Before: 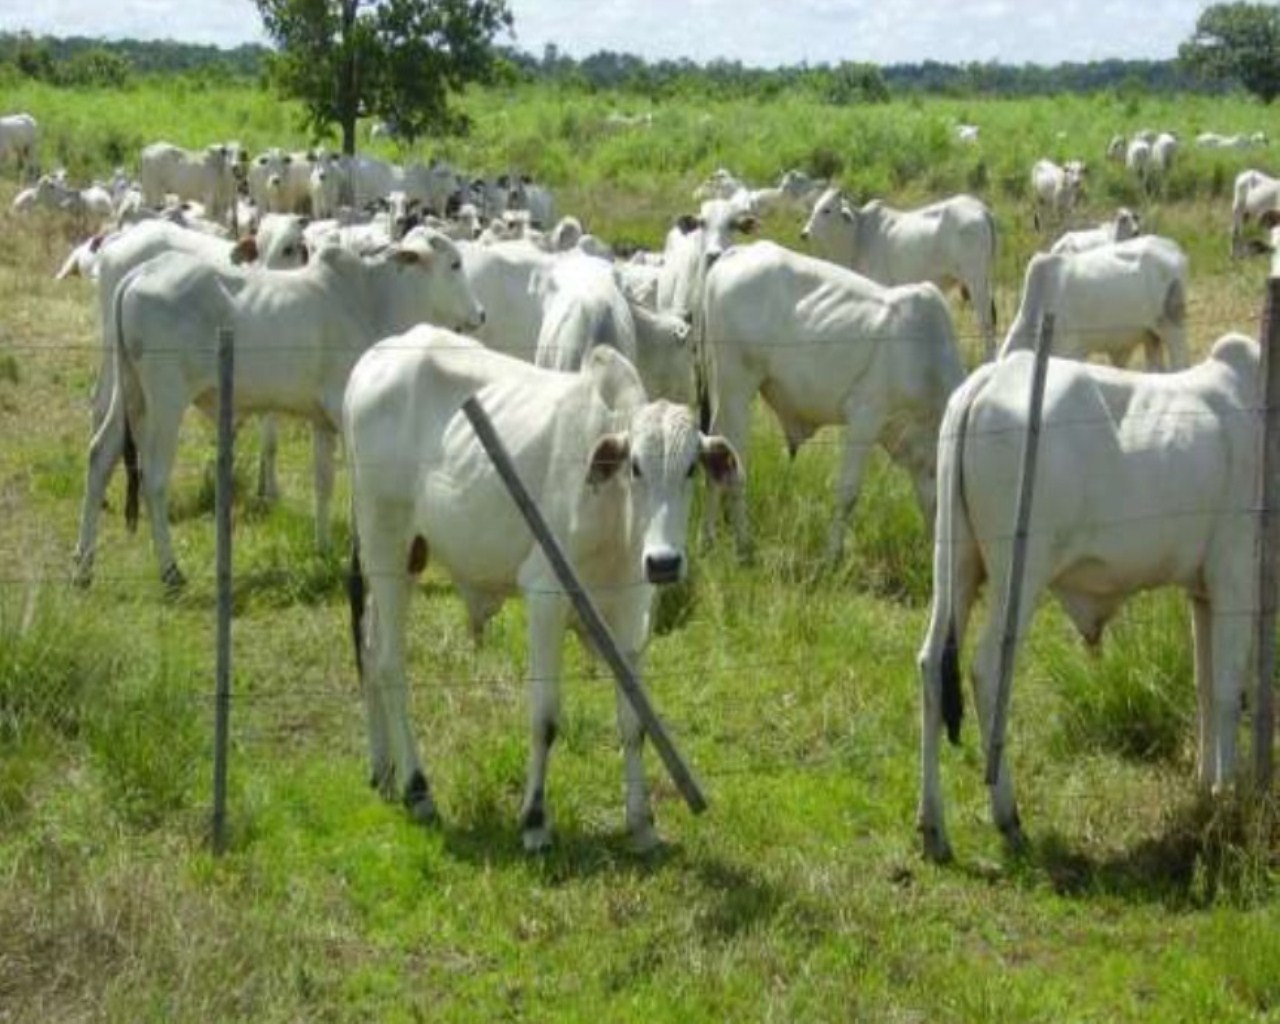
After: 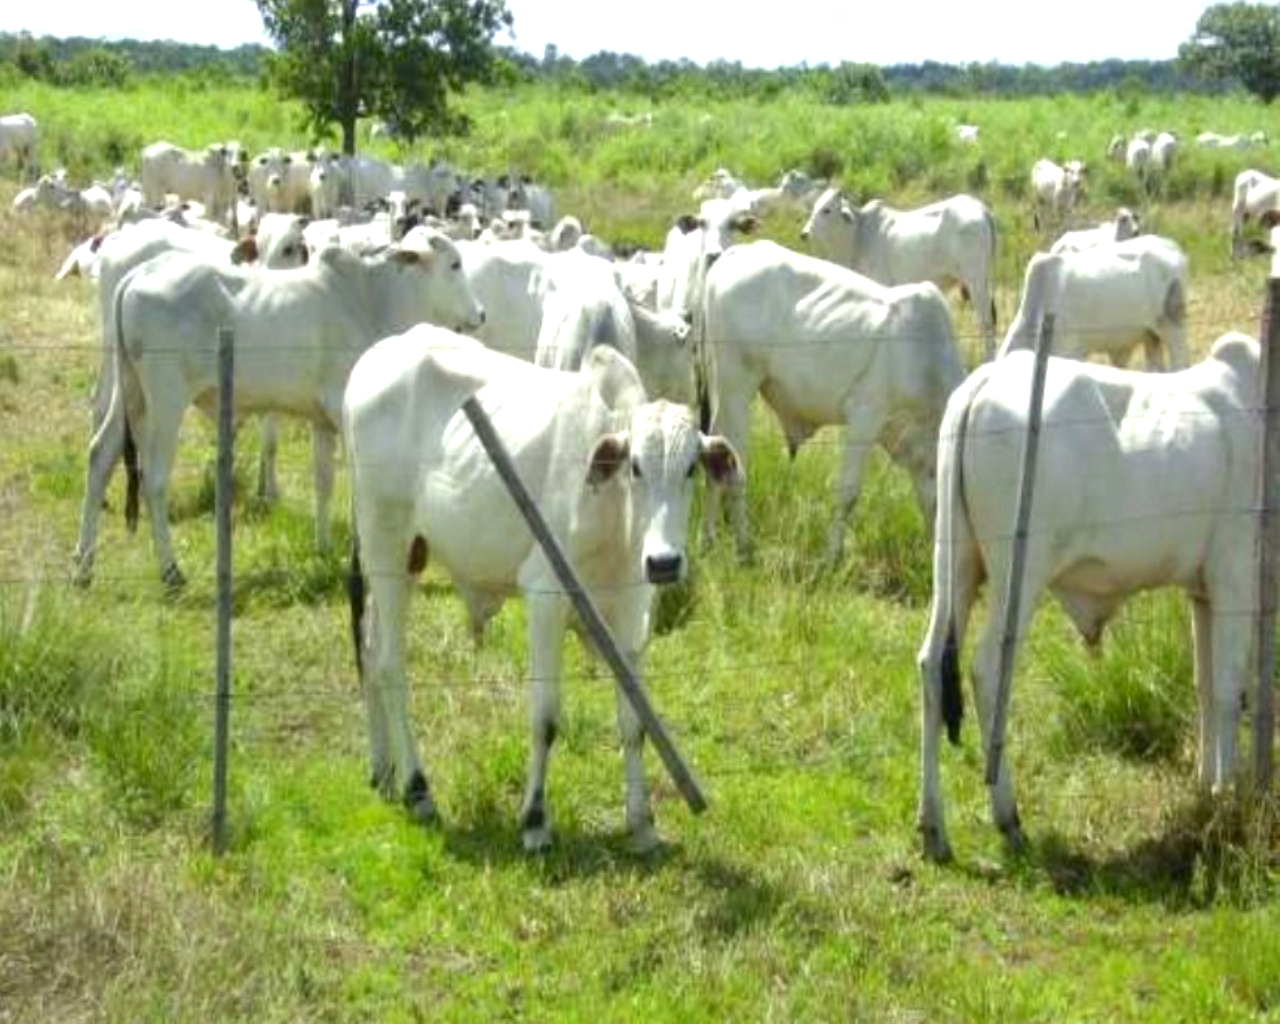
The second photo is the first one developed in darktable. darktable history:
exposure: black level correction 0.002, exposure 0.674 EV, compensate highlight preservation false
